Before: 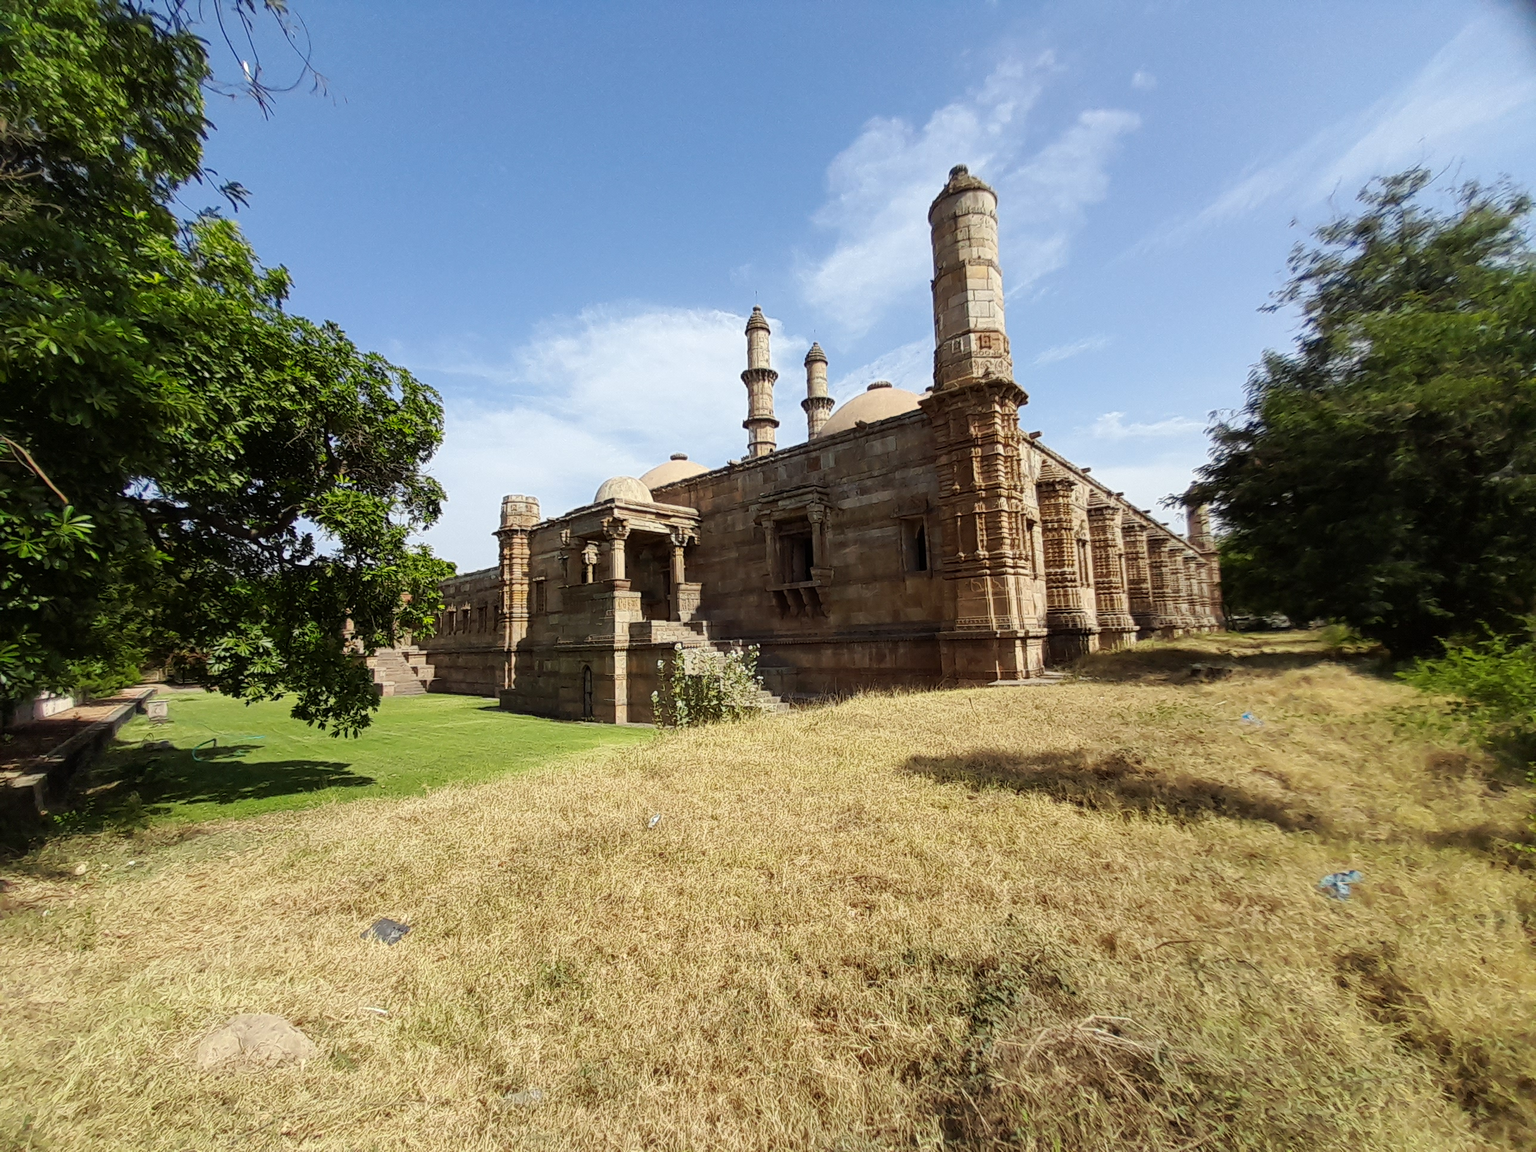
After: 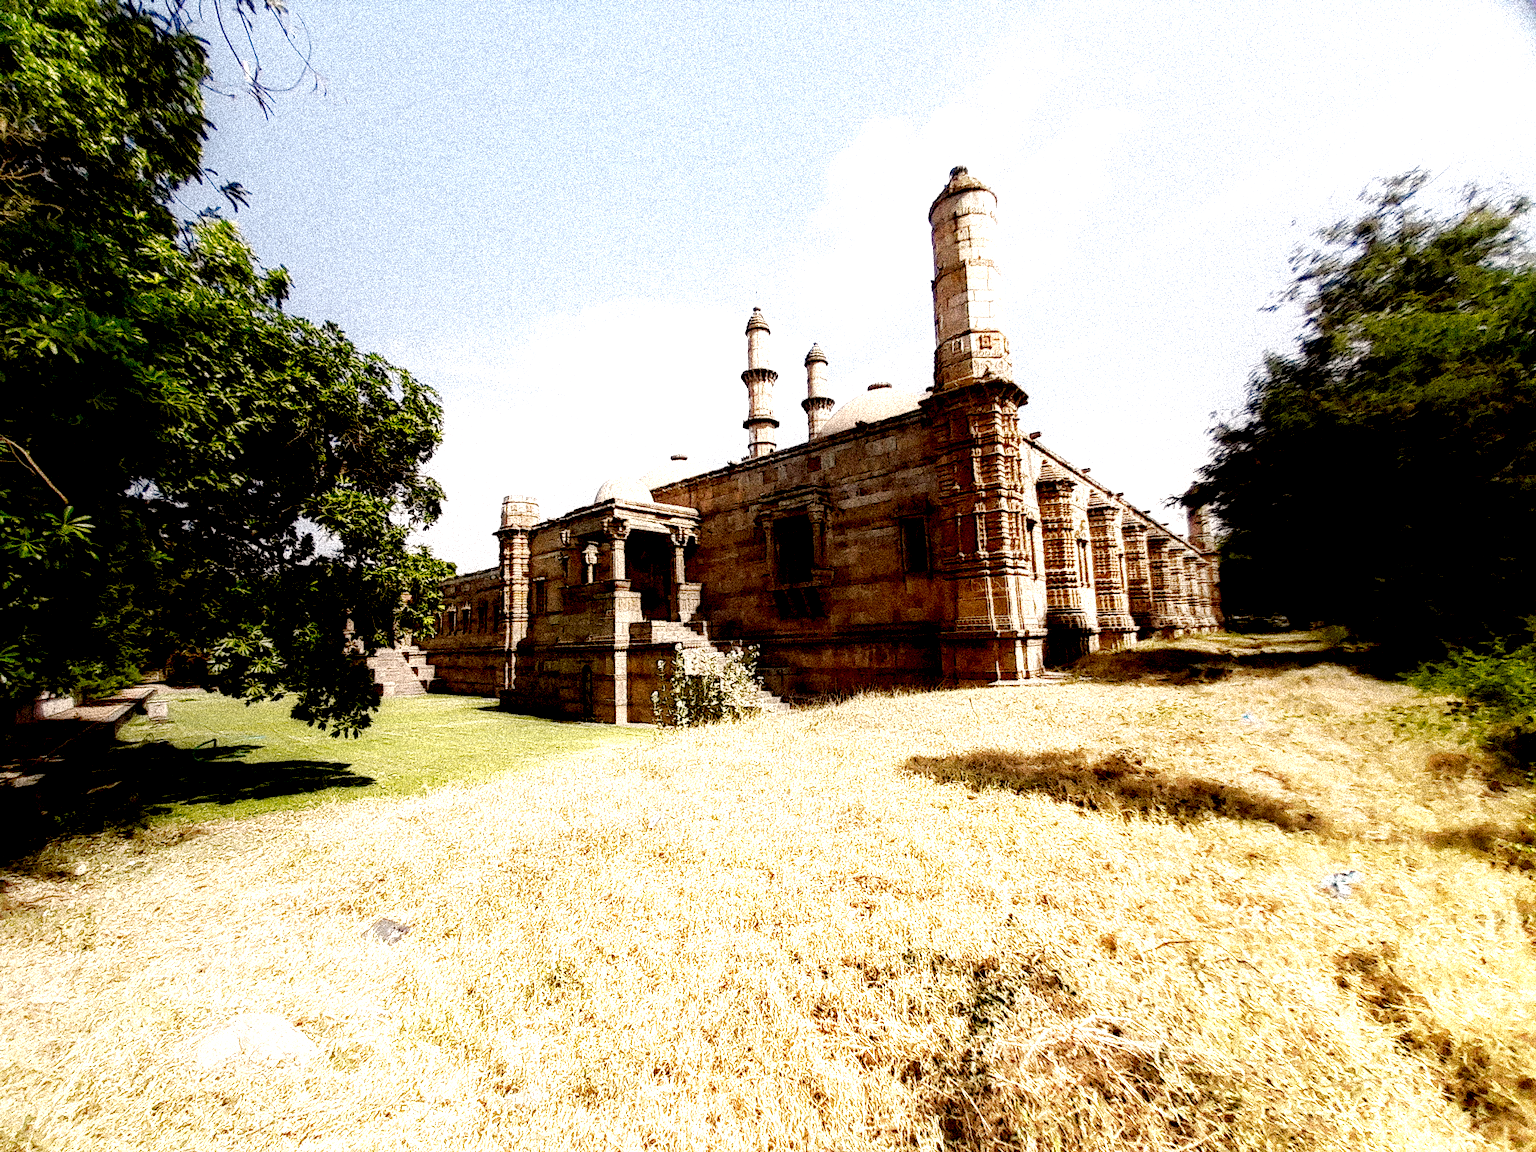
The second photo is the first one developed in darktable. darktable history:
exposure: exposure 2.04 EV, compensate highlight preservation false
base curve: preserve colors none
white balance: red 1.127, blue 0.943
tone curve: curves: ch0 [(0, 0) (0.003, 0.003) (0.011, 0.005) (0.025, 0.008) (0.044, 0.012) (0.069, 0.02) (0.1, 0.031) (0.136, 0.047) (0.177, 0.088) (0.224, 0.141) (0.277, 0.222) (0.335, 0.32) (0.399, 0.422) (0.468, 0.523) (0.543, 0.623) (0.623, 0.716) (0.709, 0.796) (0.801, 0.878) (0.898, 0.957) (1, 1)], preserve colors none
grain: coarseness 3.75 ISO, strength 100%, mid-tones bias 0%
local contrast: highlights 0%, shadows 198%, detail 164%, midtone range 0.001
